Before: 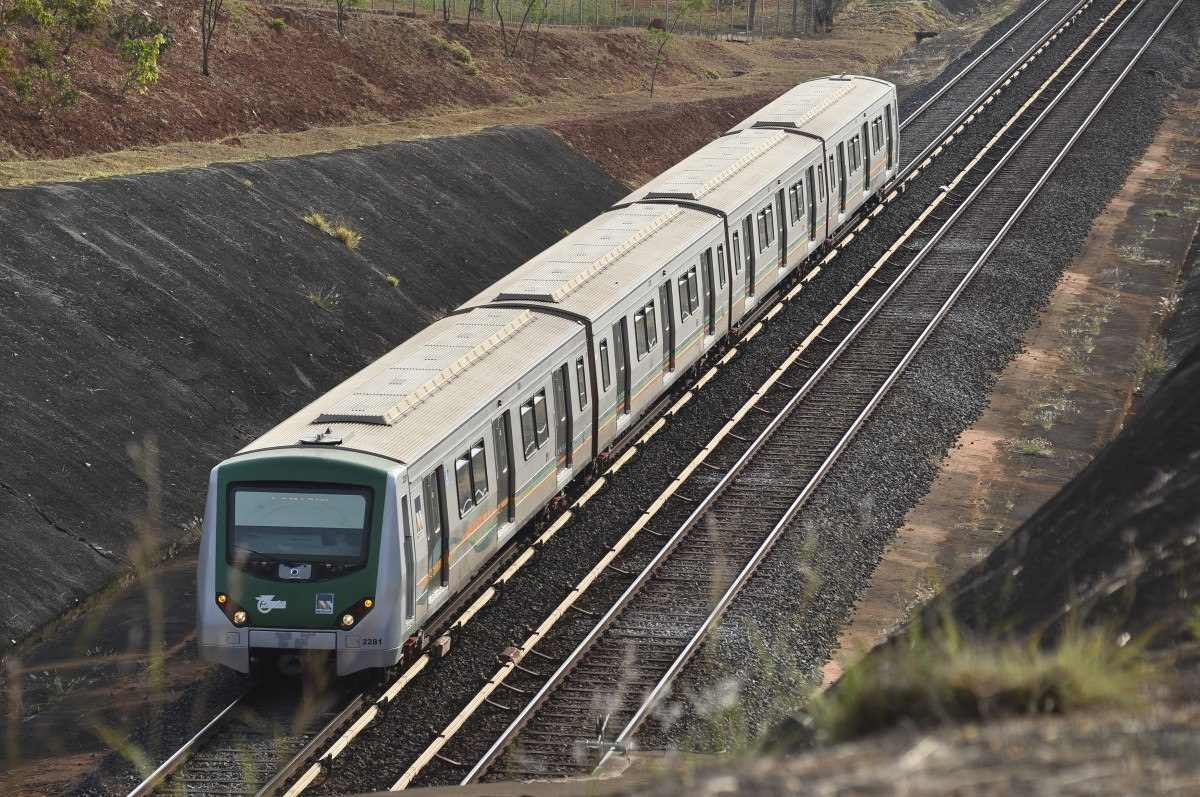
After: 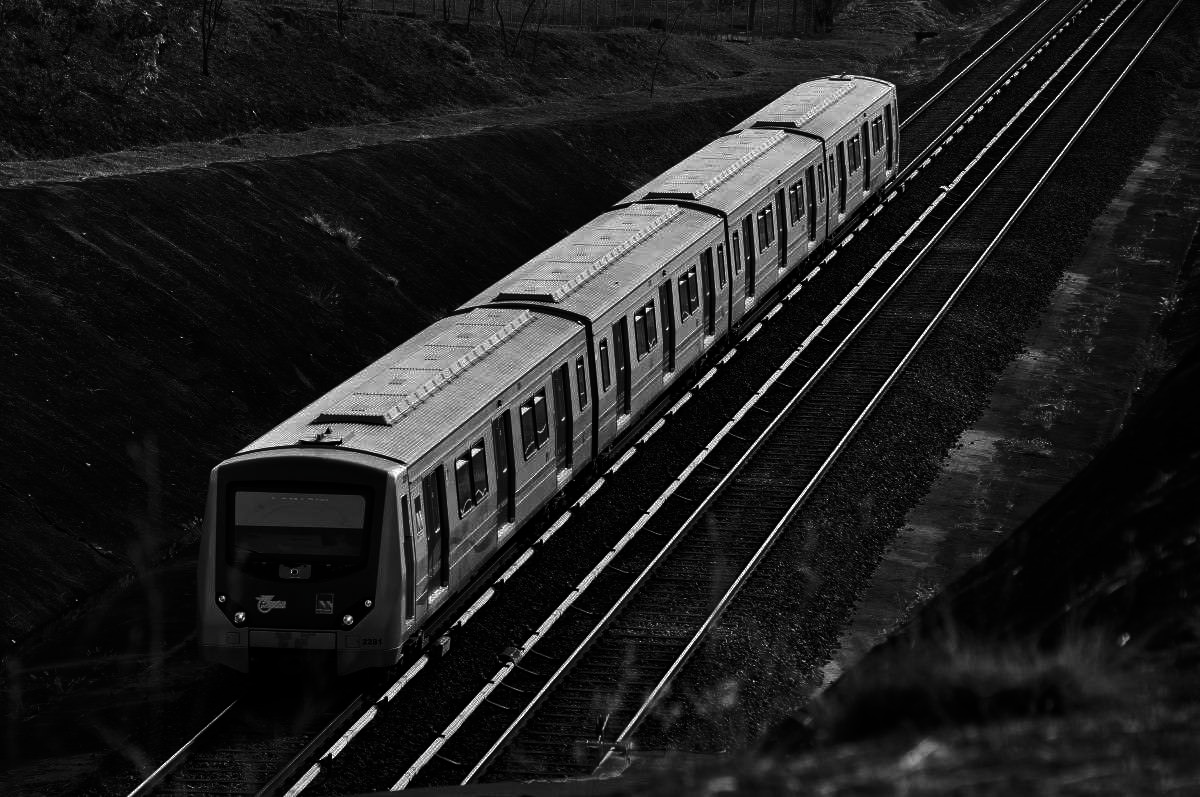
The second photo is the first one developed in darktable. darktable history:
exposure: black level correction -0.003, exposure 0.045 EV, compensate highlight preservation false
levels: mode automatic
contrast brightness saturation: contrast 0.024, brightness -0.986, saturation -0.994
